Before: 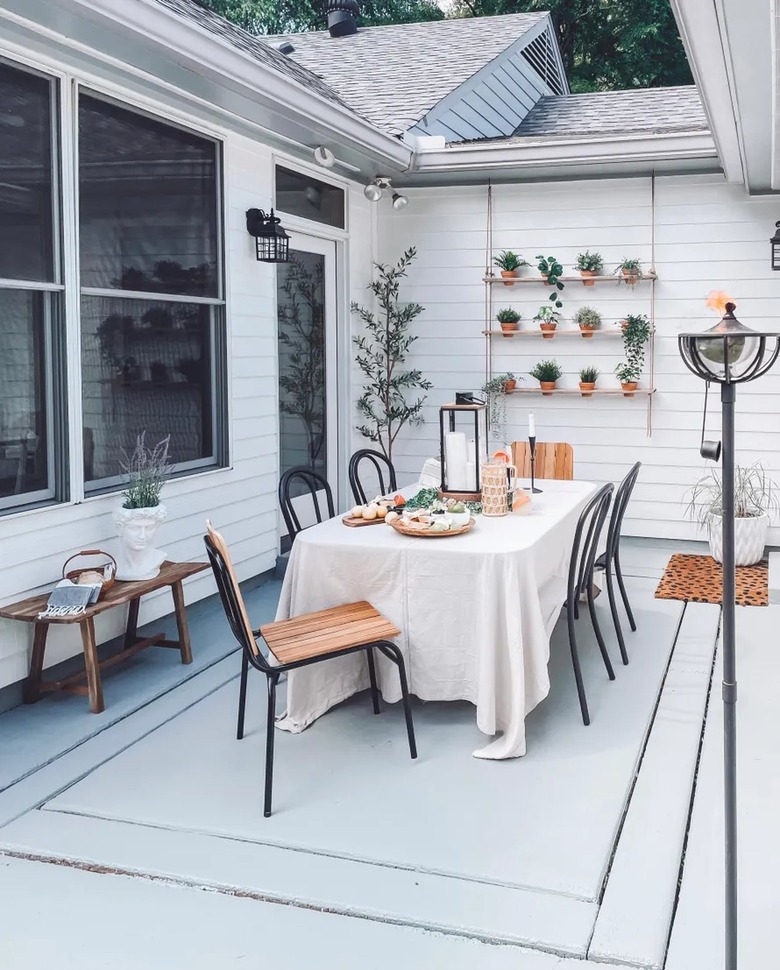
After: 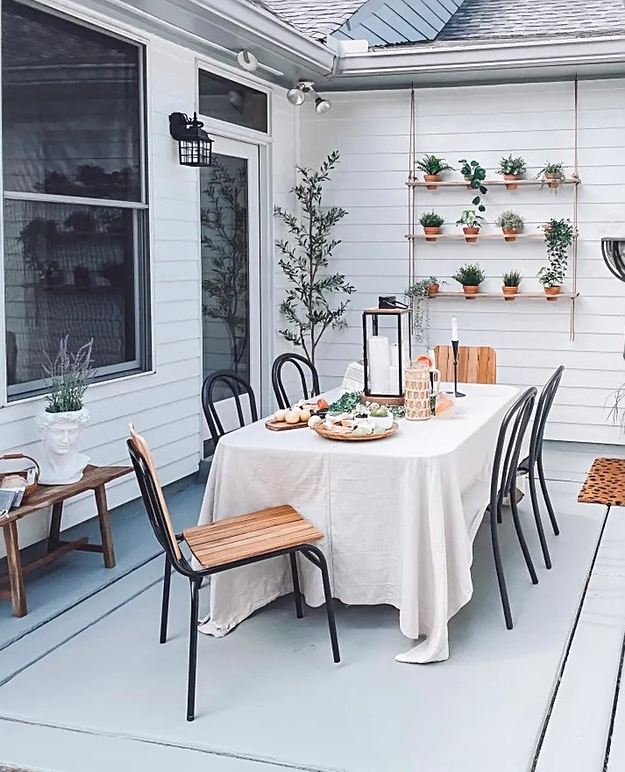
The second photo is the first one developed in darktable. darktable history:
sharpen: on, module defaults
crop and rotate: left 9.95%, top 9.973%, right 9.816%, bottom 10.395%
